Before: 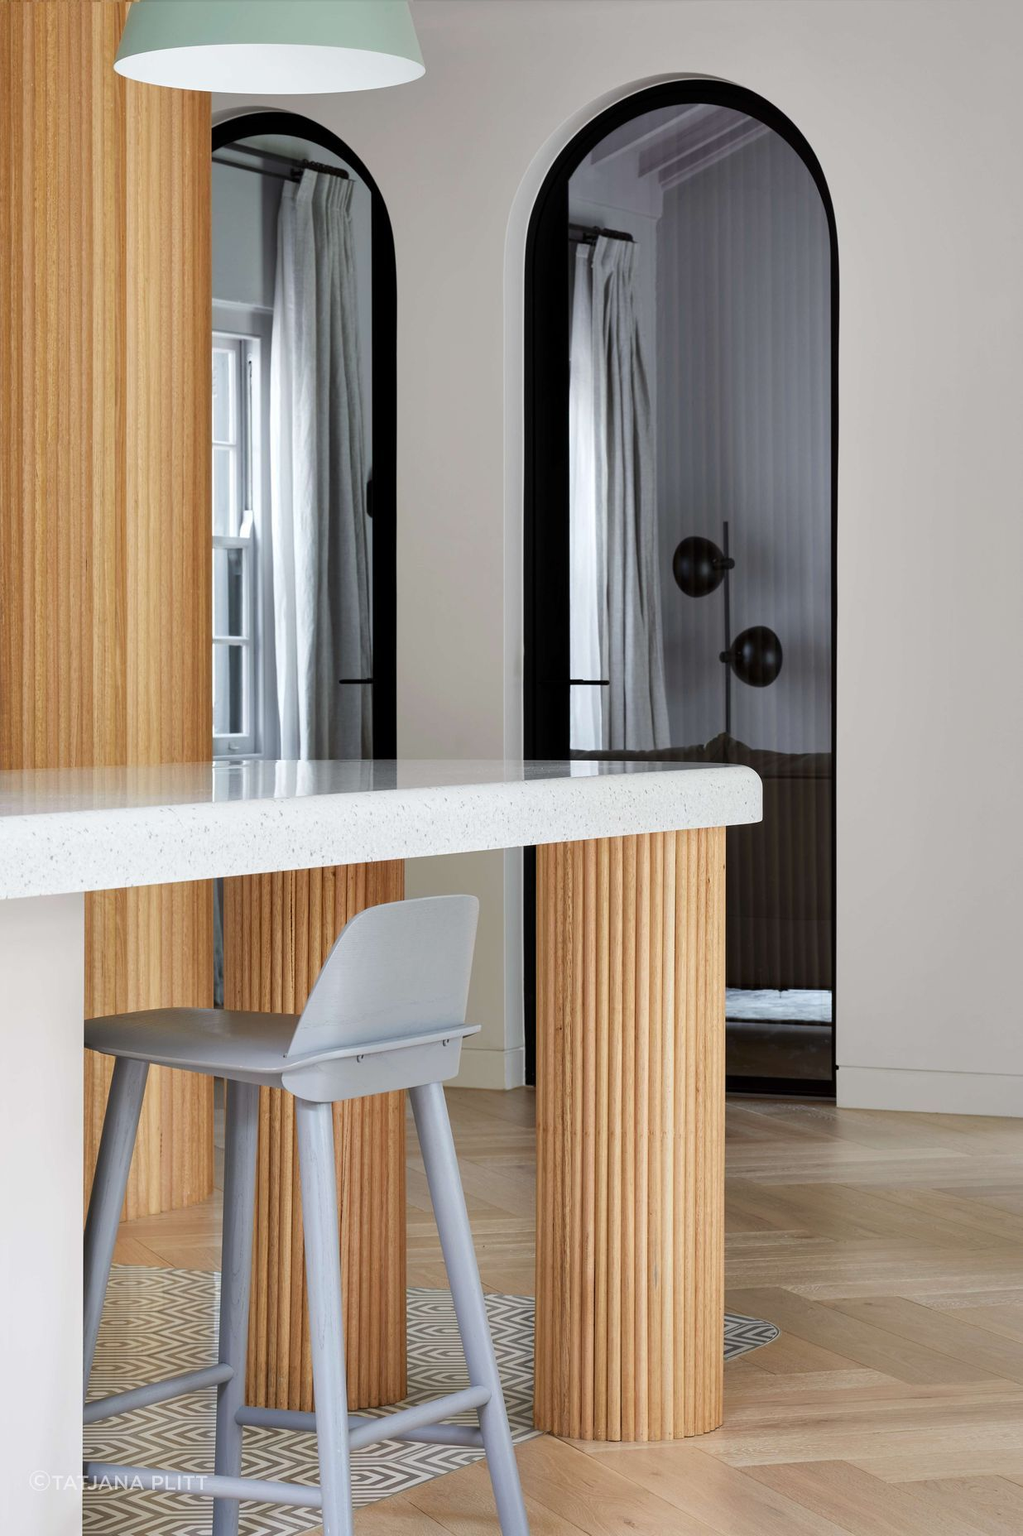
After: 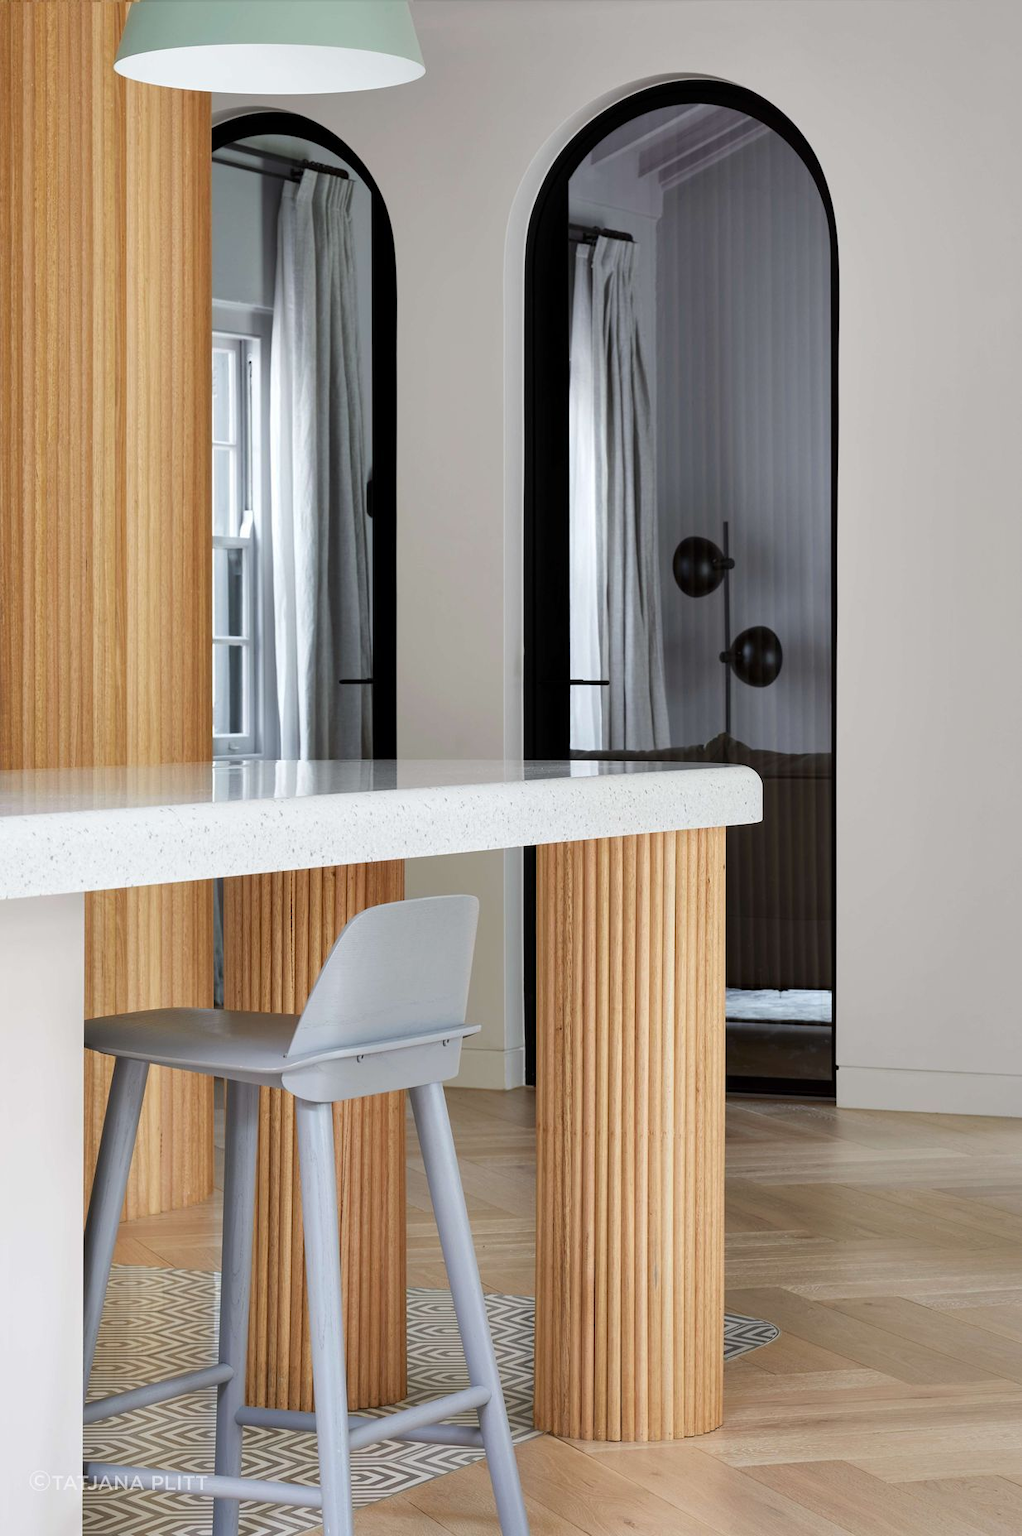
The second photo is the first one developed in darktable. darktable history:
color zones: mix 101.43%
